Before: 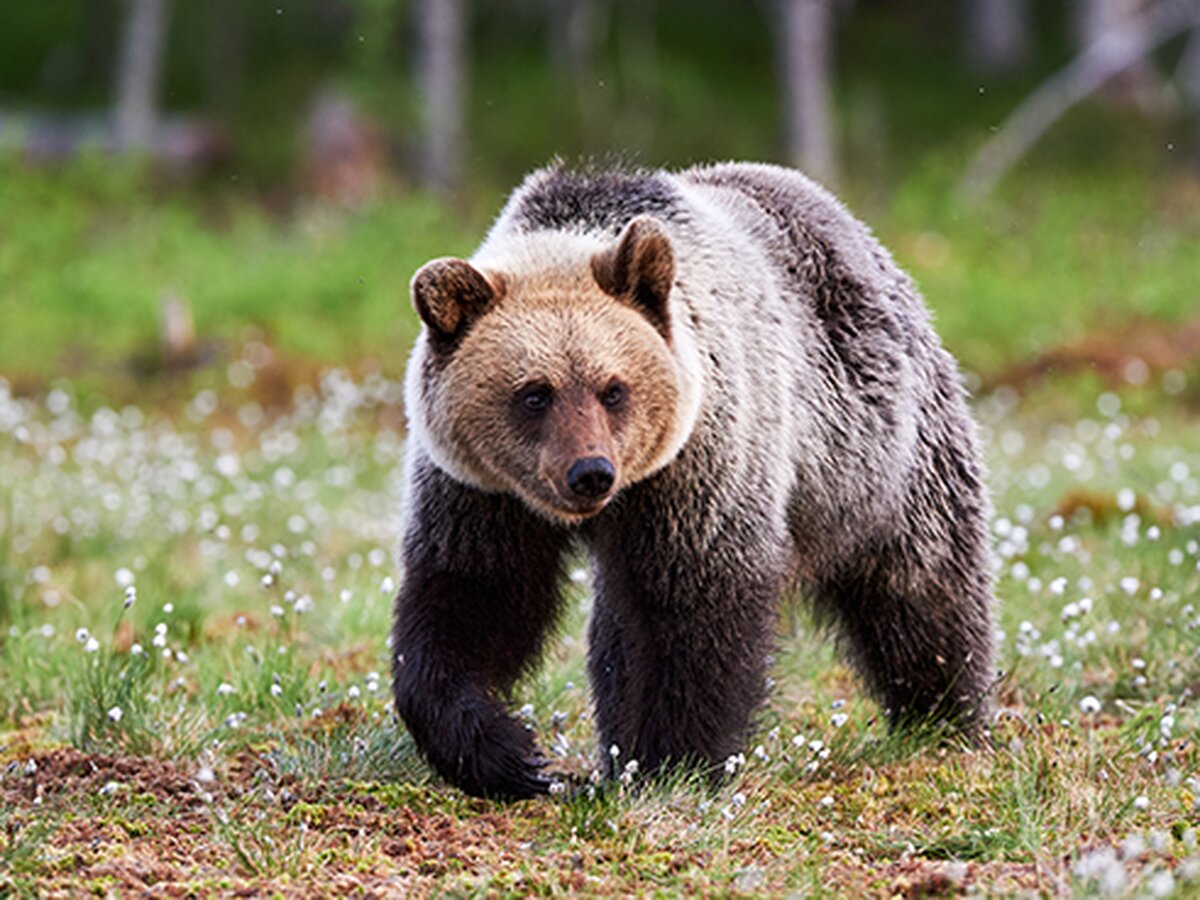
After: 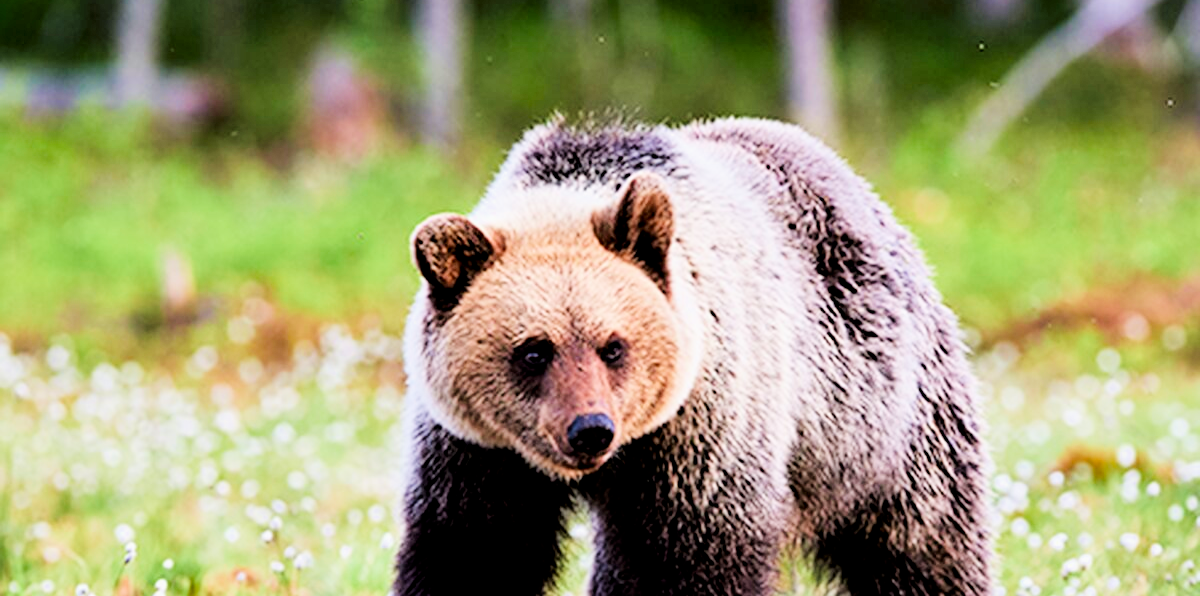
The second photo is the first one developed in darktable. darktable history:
exposure: exposure 1.506 EV, compensate highlight preservation false
velvia: on, module defaults
crop and rotate: top 4.927%, bottom 28.765%
contrast brightness saturation: contrast 0.066, brightness -0.136, saturation 0.119
tone equalizer: on, module defaults
filmic rgb: black relative exposure -2.9 EV, white relative exposure 4.56 EV, hardness 1.76, contrast 1.246
